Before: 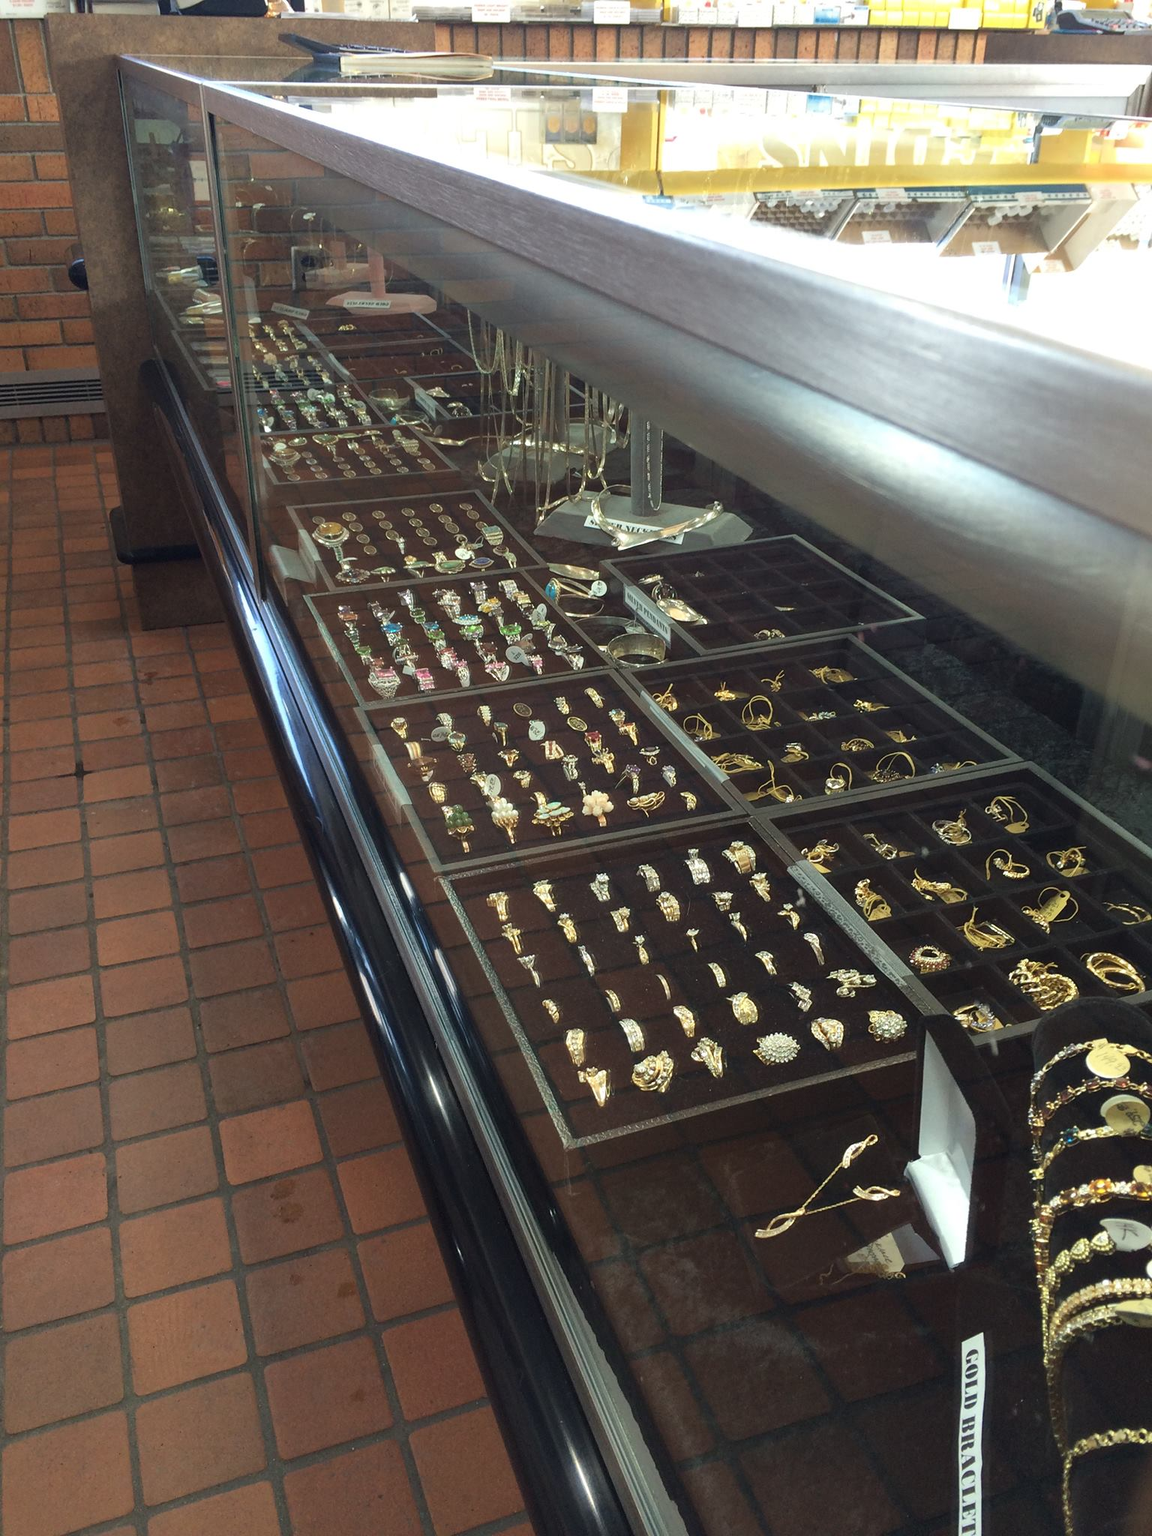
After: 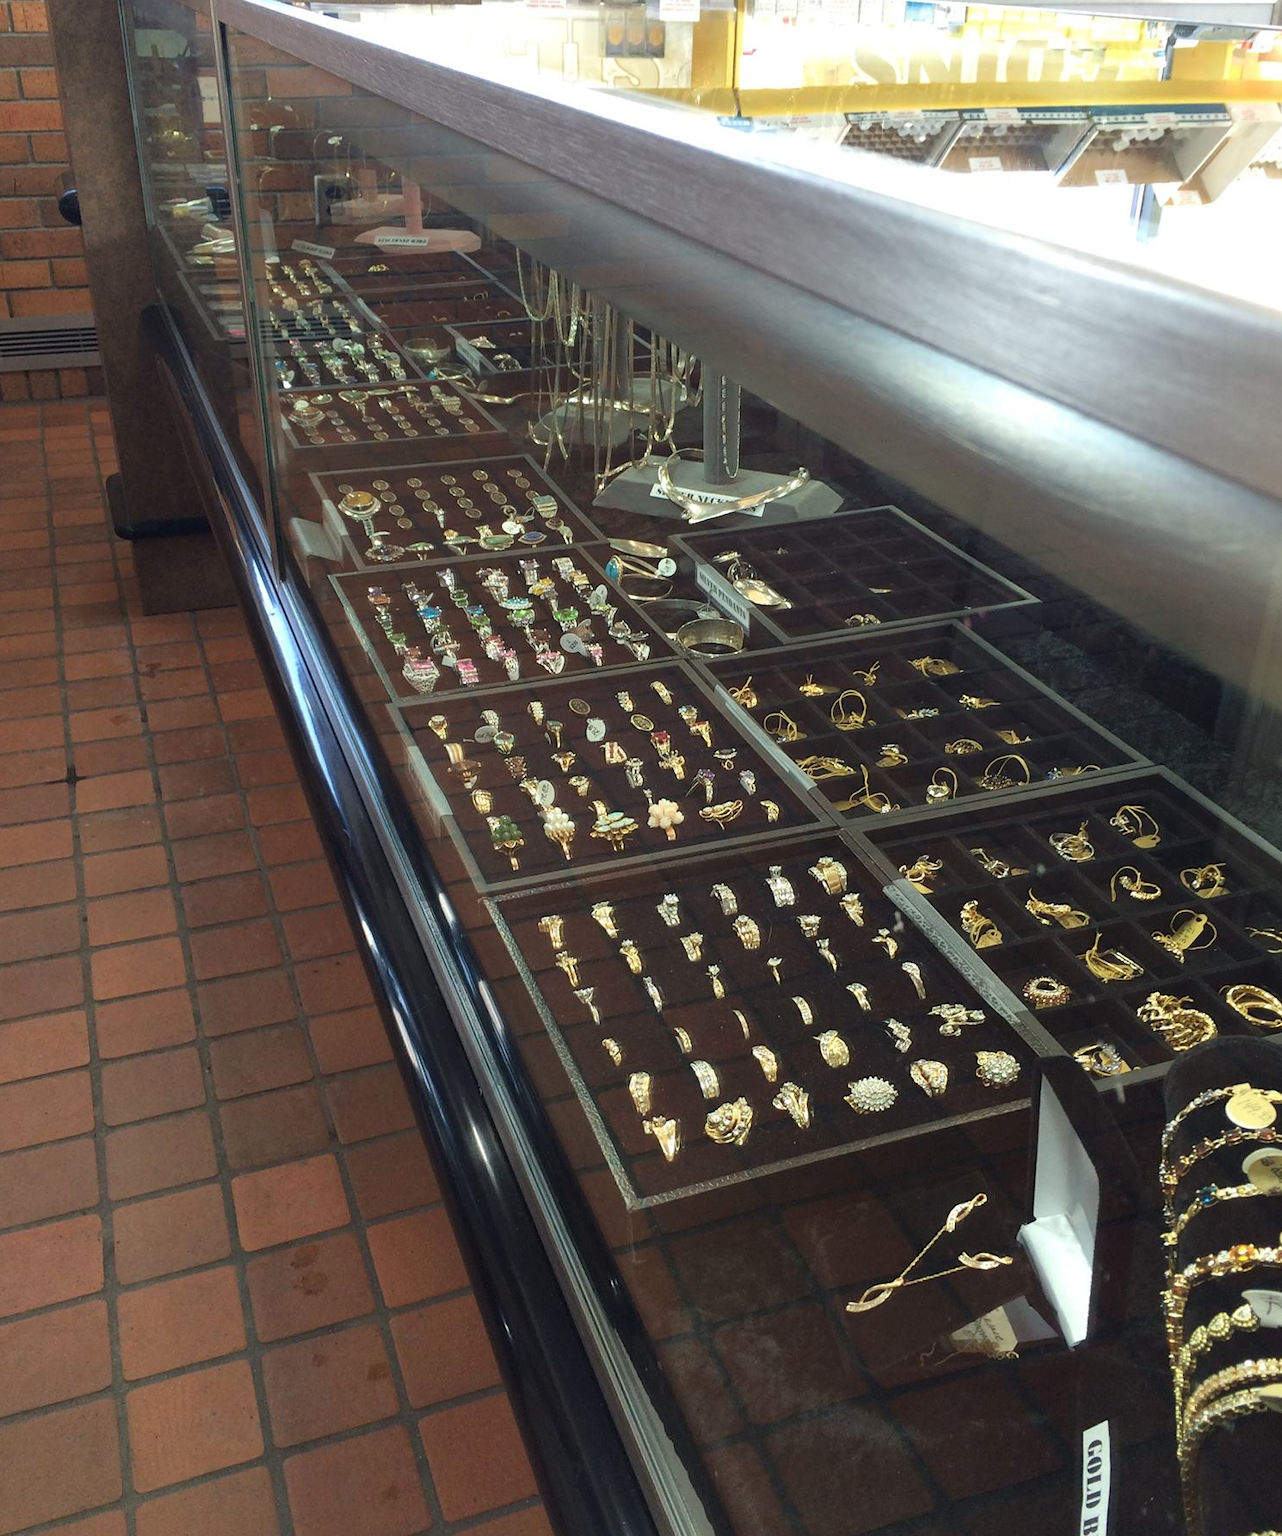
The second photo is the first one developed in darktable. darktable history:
crop: left 1.507%, top 6.147%, right 1.379%, bottom 6.637%
color zones: curves: ch1 [(0, 0.513) (0.143, 0.524) (0.286, 0.511) (0.429, 0.506) (0.571, 0.503) (0.714, 0.503) (0.857, 0.508) (1, 0.513)]
